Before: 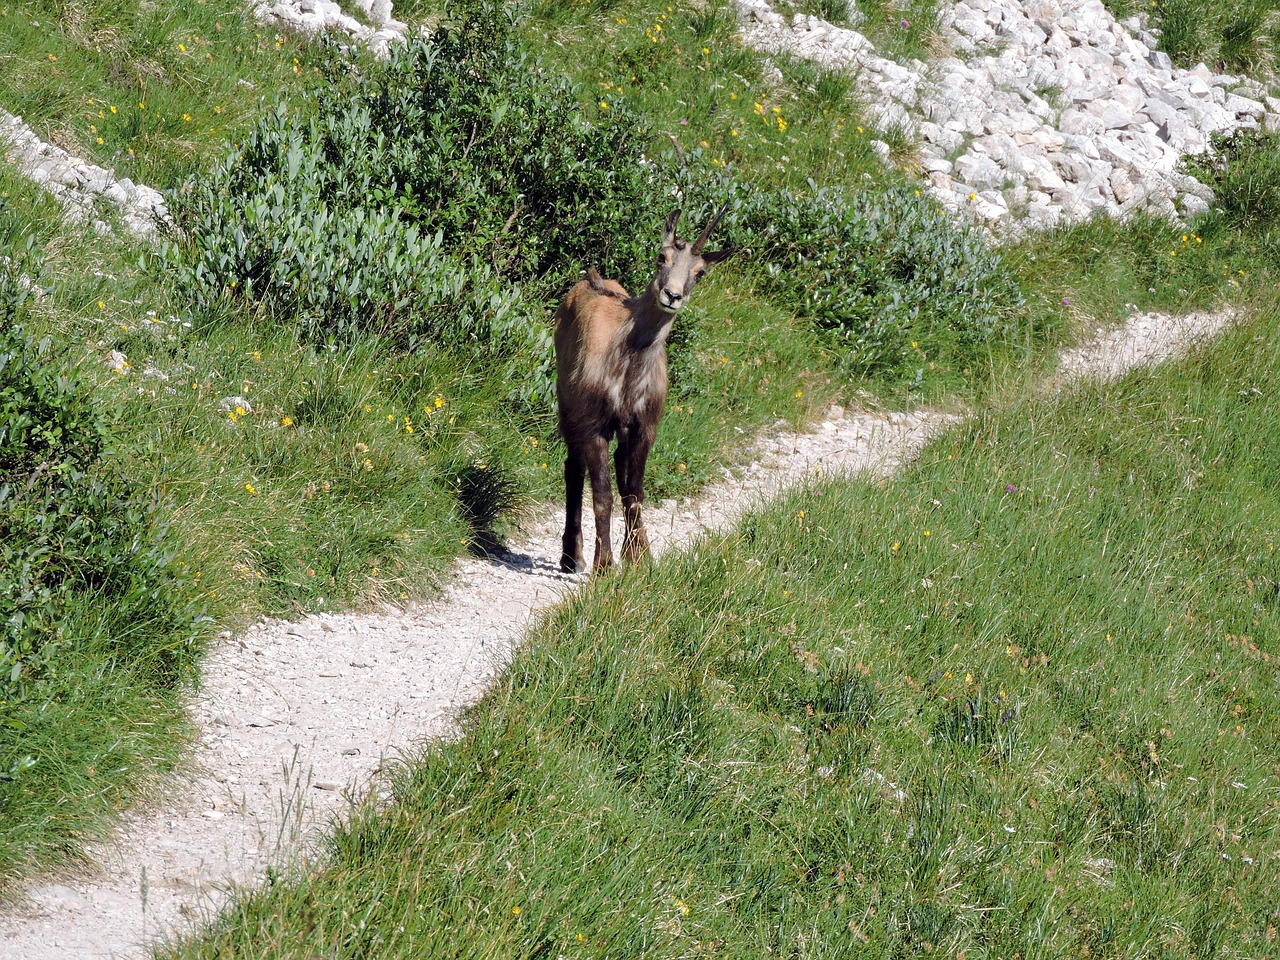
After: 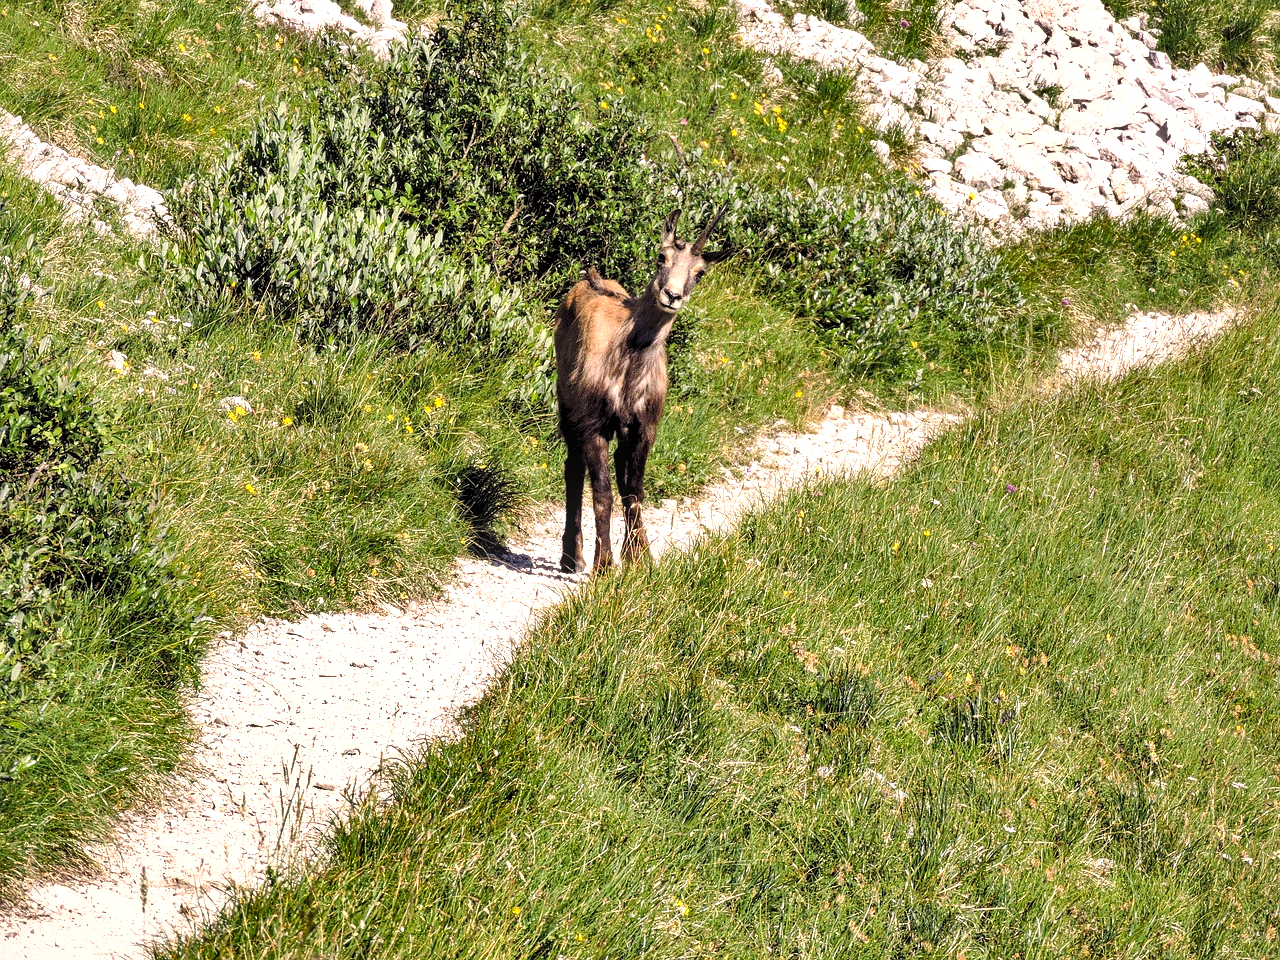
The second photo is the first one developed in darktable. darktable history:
exposure: black level correction 0.001, exposure 0.5 EV, compensate exposure bias true, compensate highlight preservation false
levels: levels [0.062, 0.494, 0.925]
color correction: highlights a* 11.46, highlights b* 11.57
shadows and highlights: shadows 73.21, highlights -60.79, soften with gaussian
local contrast: on, module defaults
